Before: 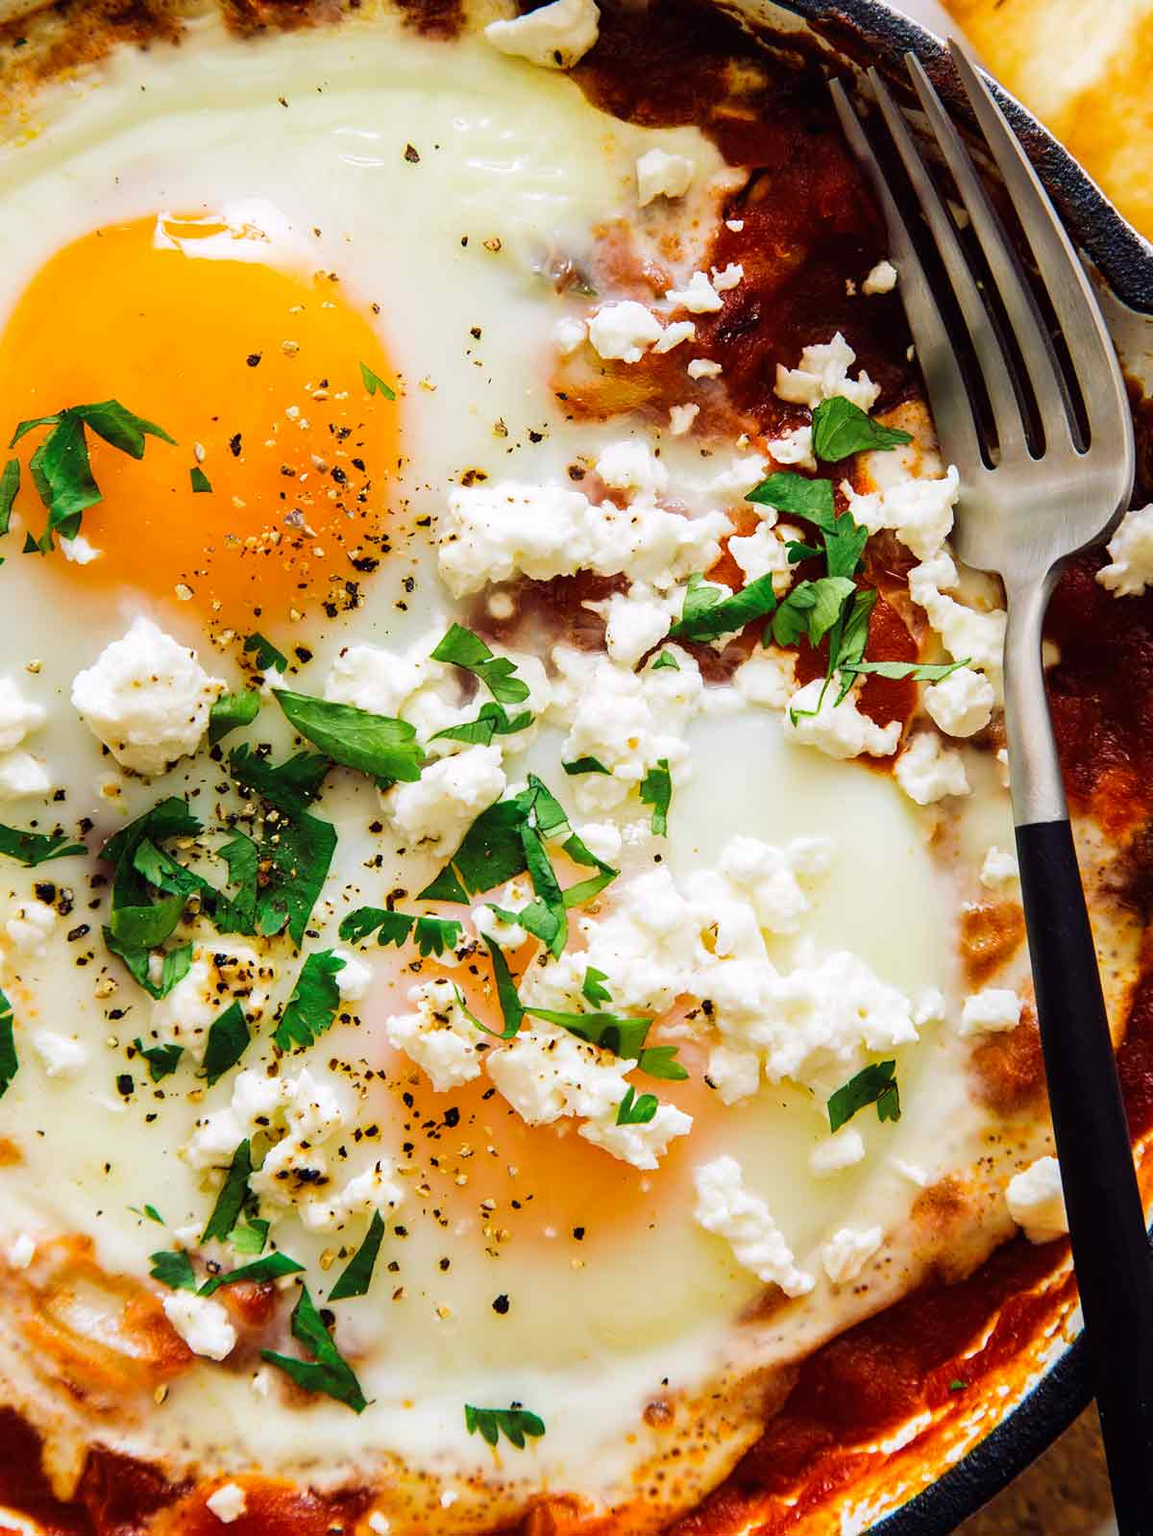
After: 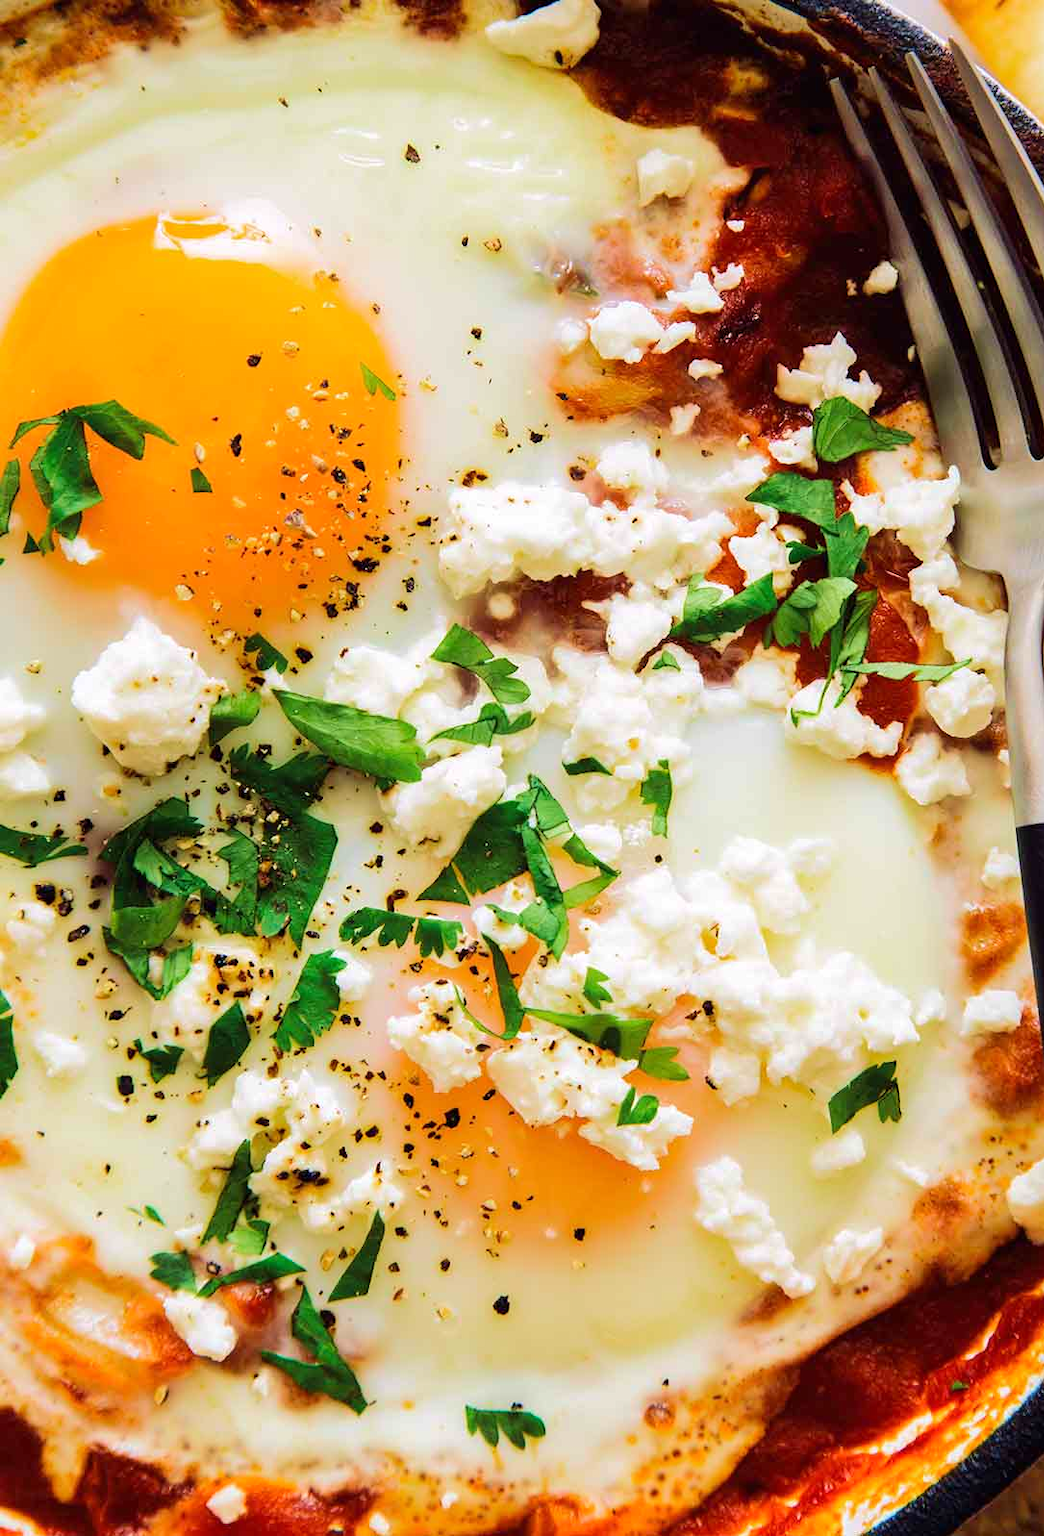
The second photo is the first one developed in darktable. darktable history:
crop: right 9.48%, bottom 0.037%
velvia: strength 26.47%
base curve: curves: ch0 [(0, 0) (0.262, 0.32) (0.722, 0.705) (1, 1)]
